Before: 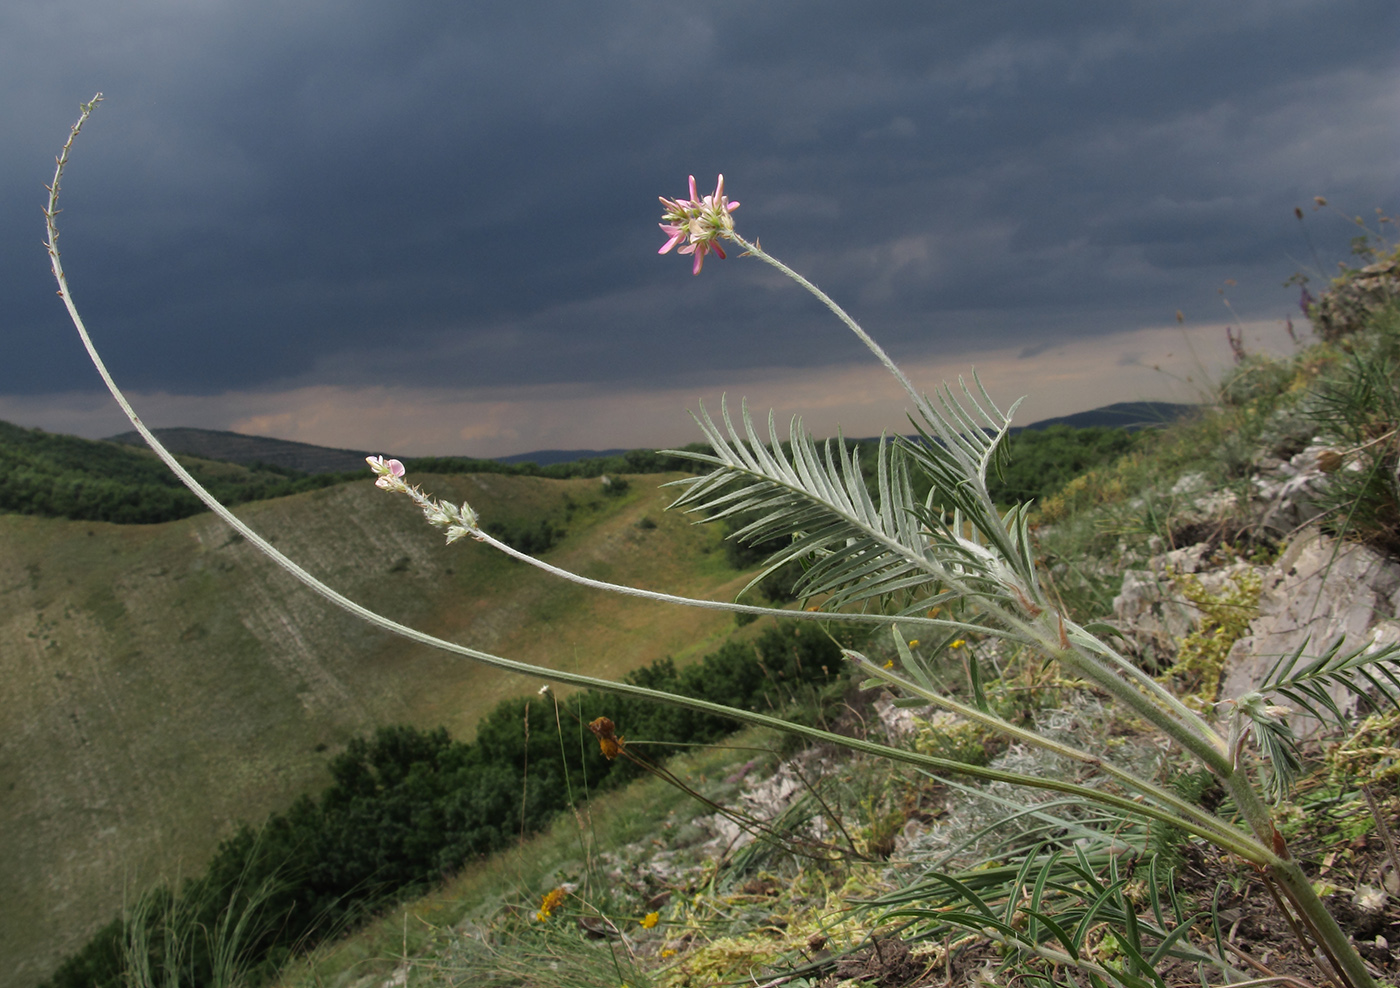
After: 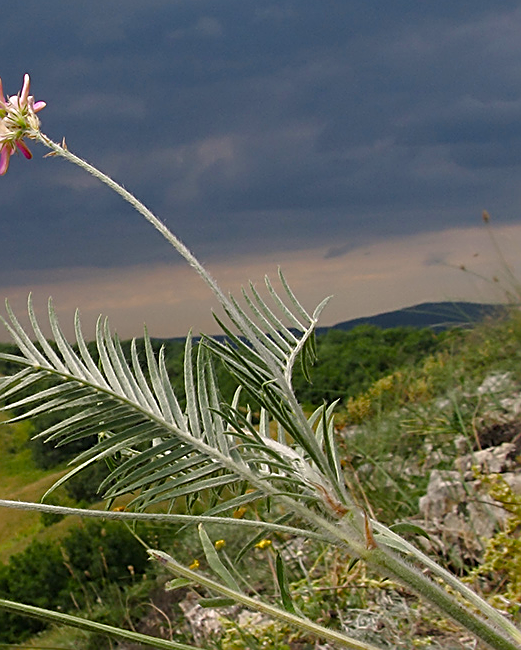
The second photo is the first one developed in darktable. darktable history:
sharpen: amount 0.901
crop and rotate: left 49.61%, top 10.143%, right 13.115%, bottom 24.008%
color balance rgb: highlights gain › chroma 1.593%, highlights gain › hue 56.8°, perceptual saturation grading › global saturation 20%, perceptual saturation grading › highlights -25.112%, perceptual saturation grading › shadows 50.099%
